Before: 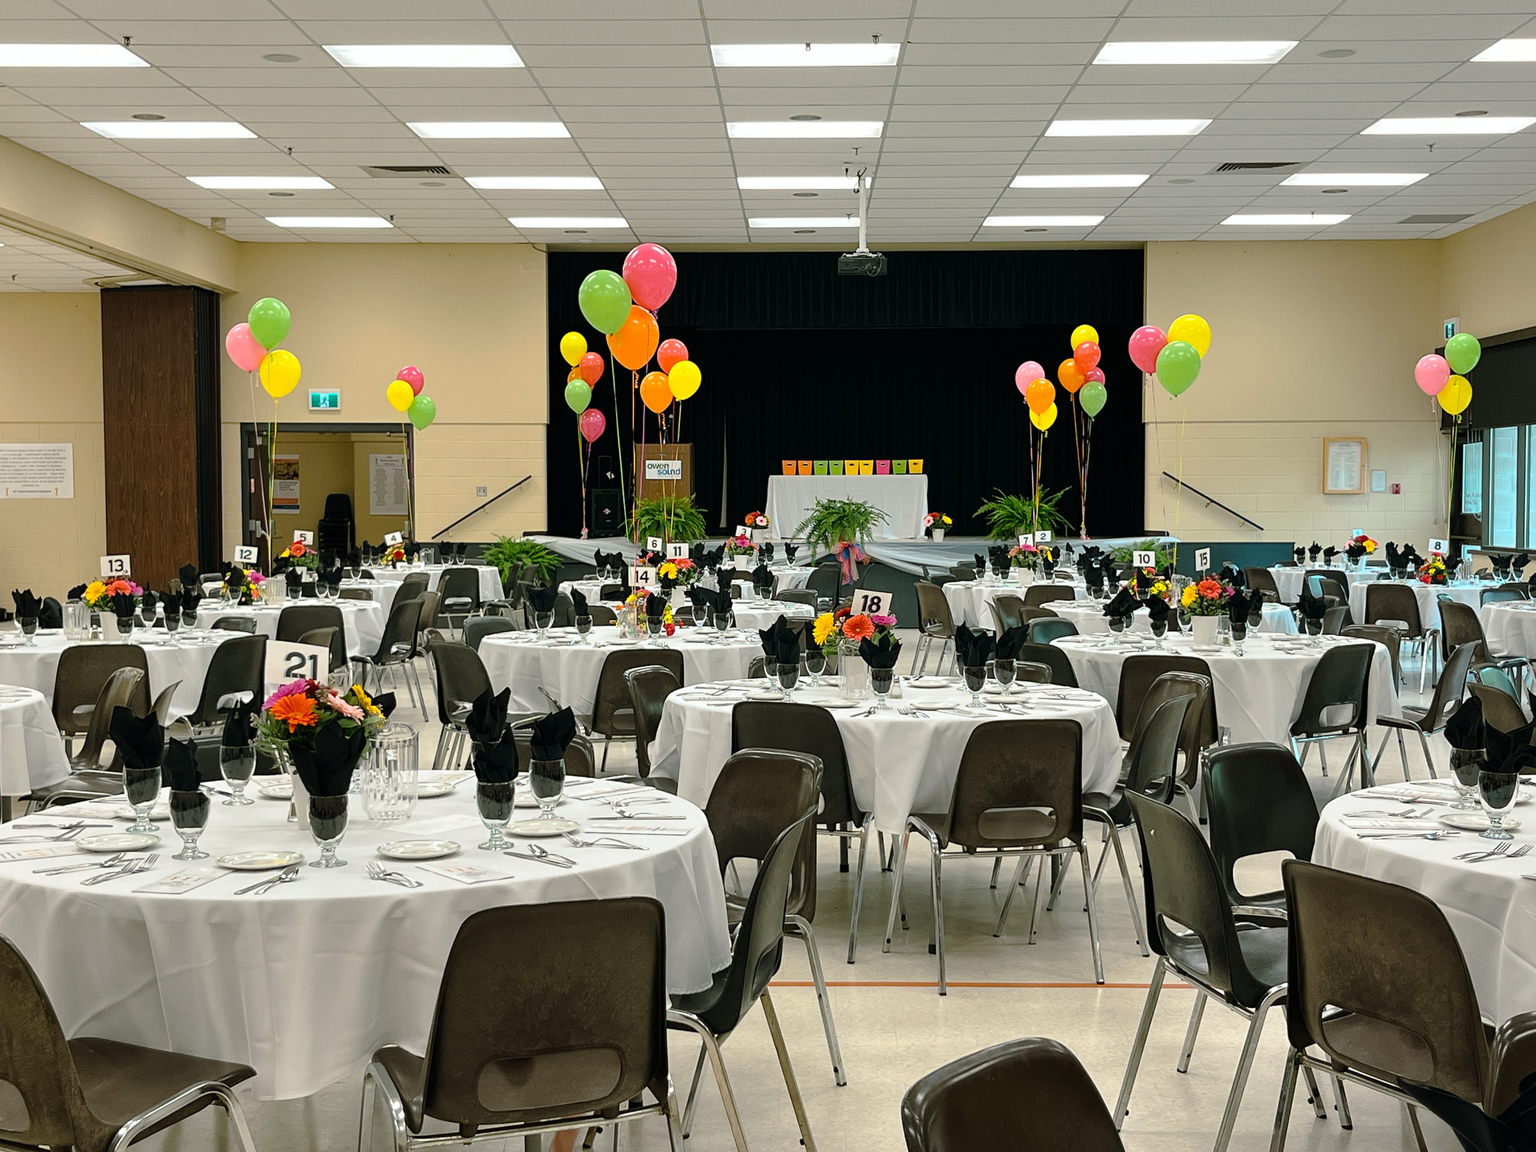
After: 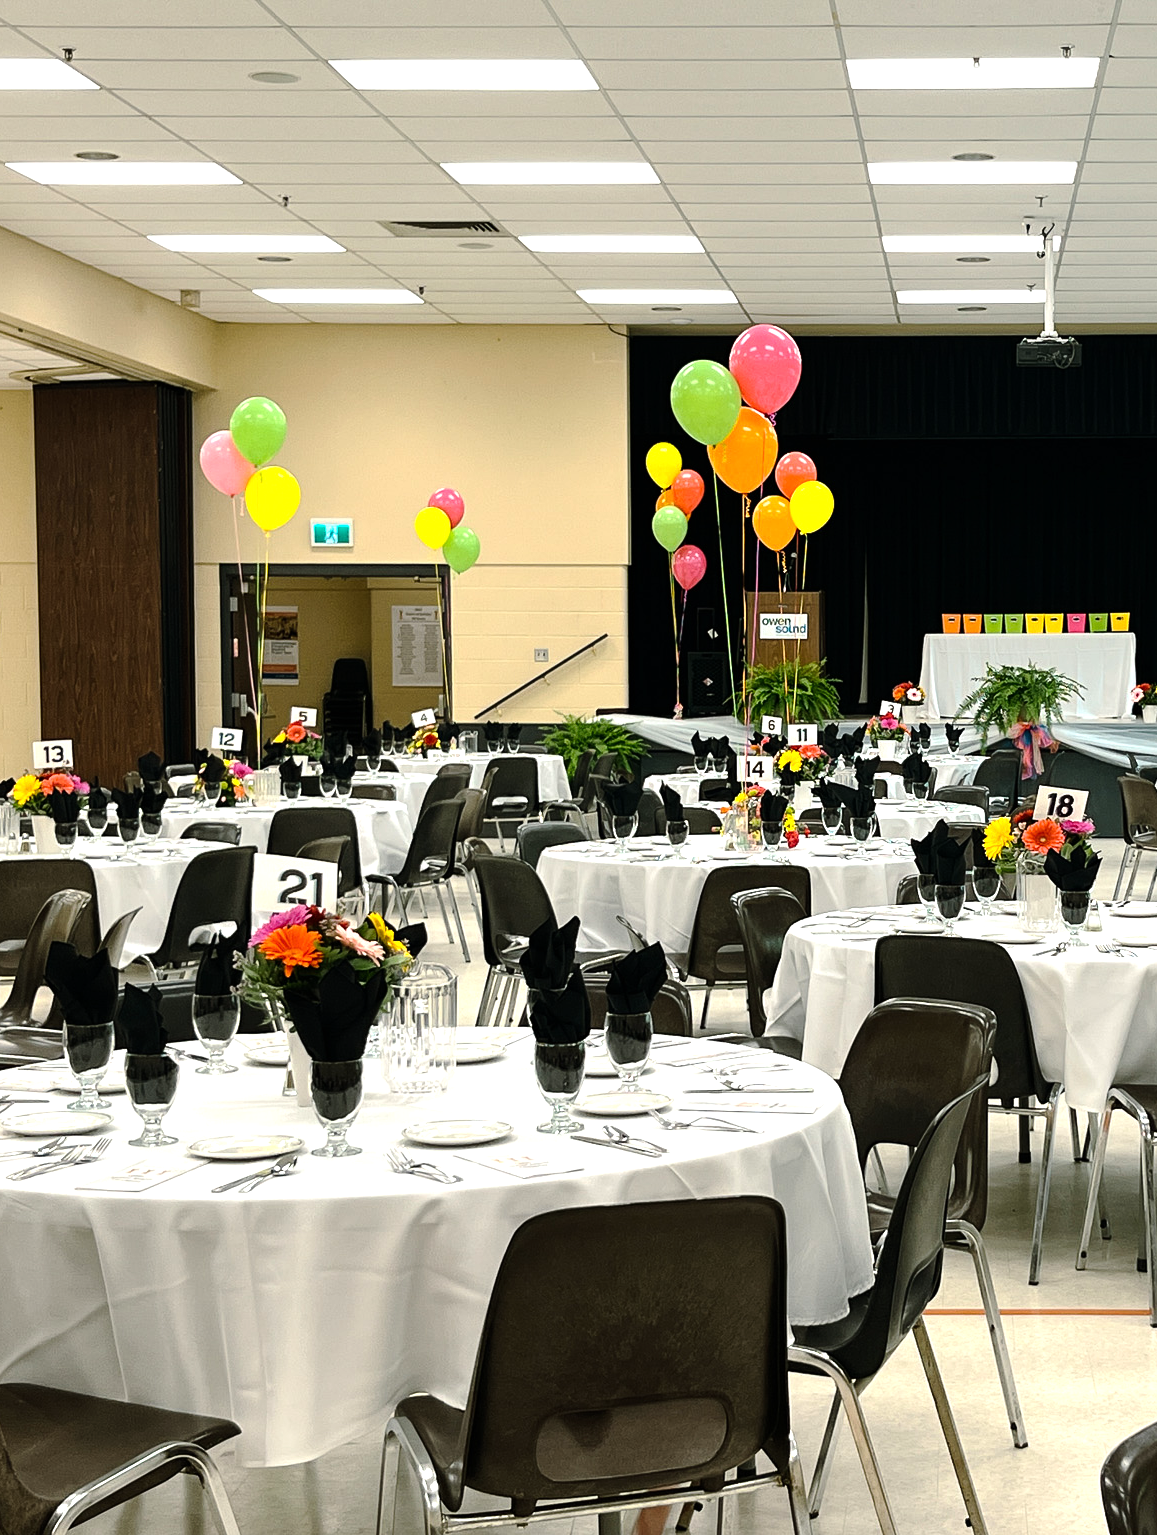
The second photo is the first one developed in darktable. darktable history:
crop: left 4.943%, right 38.528%
tone equalizer: -8 EV -0.732 EV, -7 EV -0.723 EV, -6 EV -0.633 EV, -5 EV -0.406 EV, -3 EV 0.403 EV, -2 EV 0.6 EV, -1 EV 0.683 EV, +0 EV 0.771 EV, edges refinement/feathering 500, mask exposure compensation -1.57 EV, preserve details no
